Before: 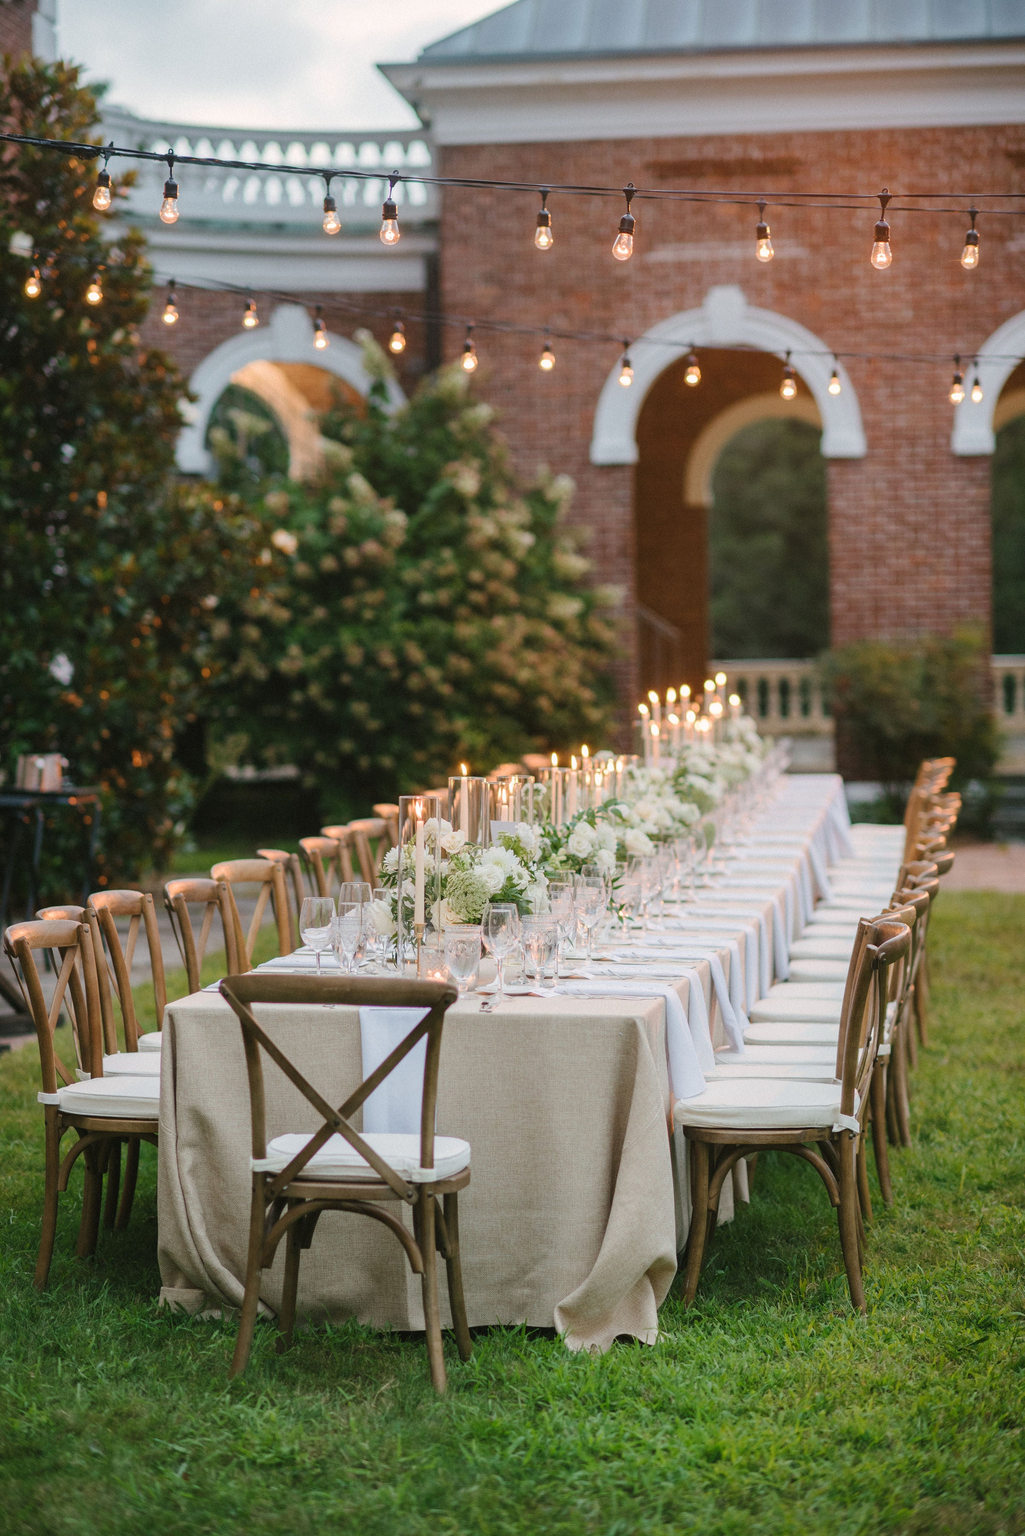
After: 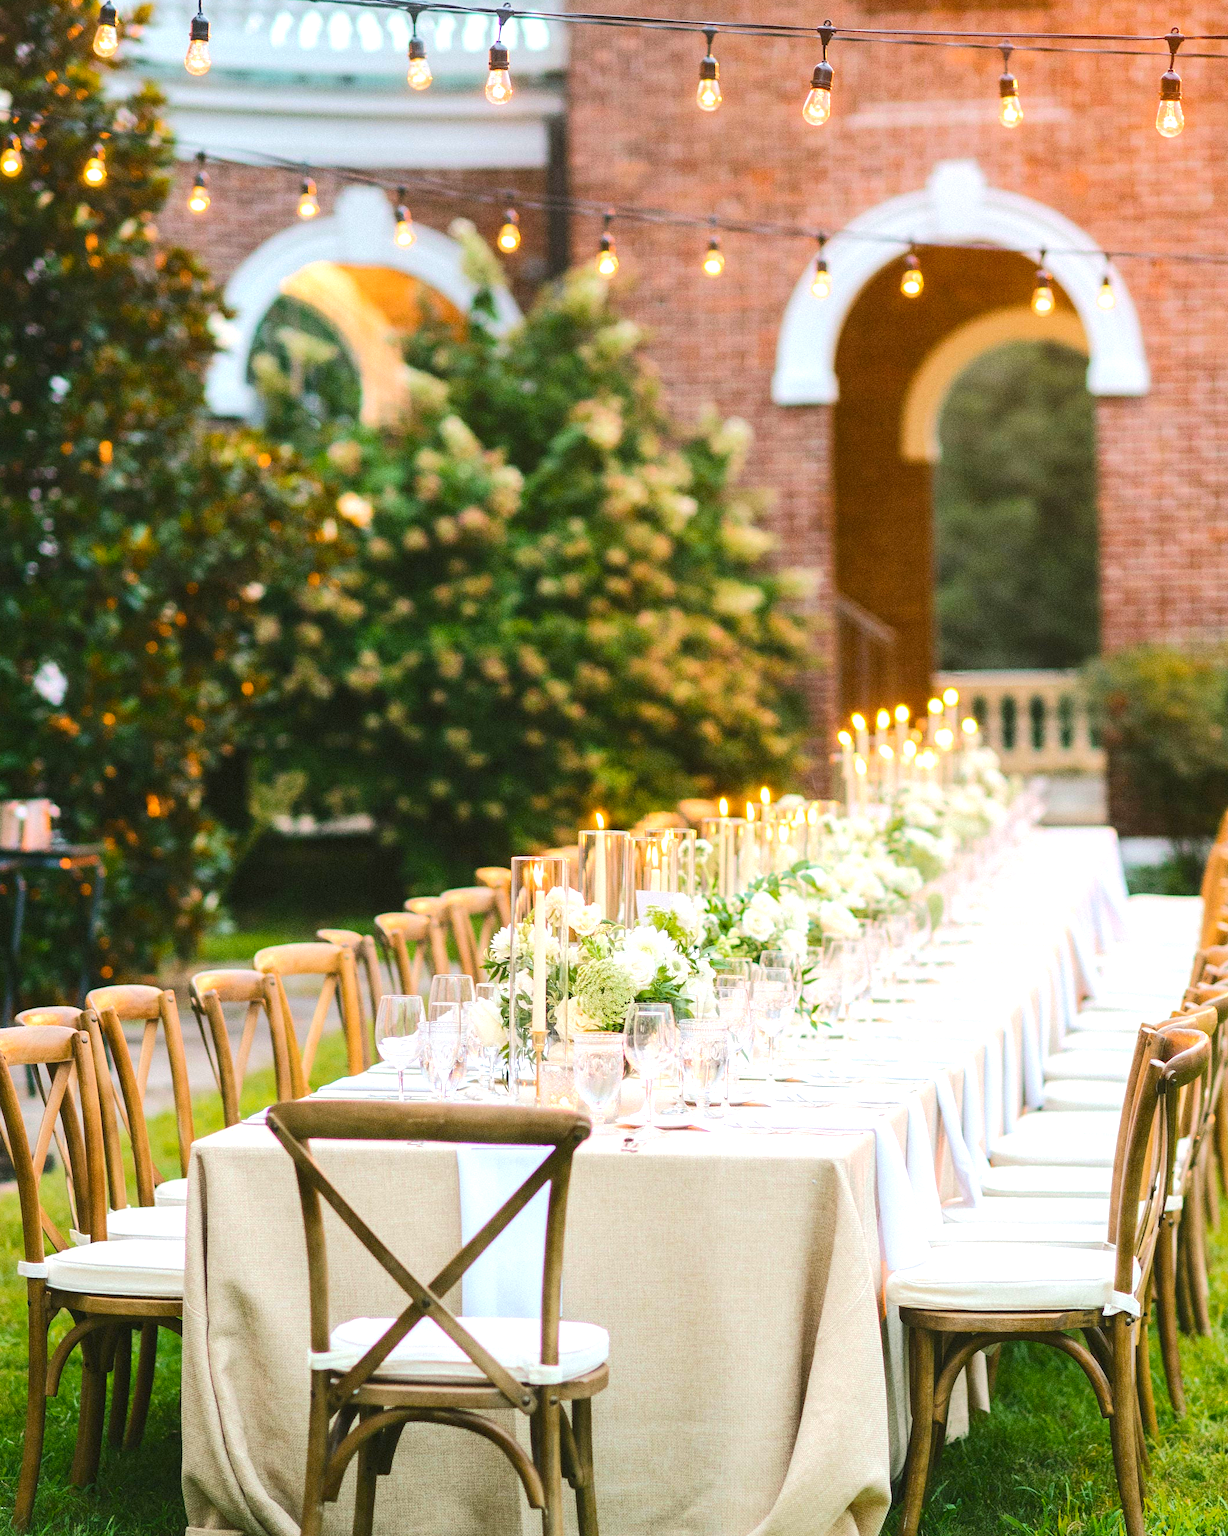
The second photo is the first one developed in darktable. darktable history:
color balance rgb: shadows lift › chroma 0.788%, shadows lift › hue 115.89°, perceptual saturation grading › global saturation 31.279%, global vibrance 20%
crop and rotate: left 2.46%, top 10.996%, right 9.759%, bottom 15.744%
tone curve: curves: ch0 [(0, 0) (0.003, 0.019) (0.011, 0.022) (0.025, 0.029) (0.044, 0.041) (0.069, 0.06) (0.1, 0.09) (0.136, 0.123) (0.177, 0.163) (0.224, 0.206) (0.277, 0.268) (0.335, 0.35) (0.399, 0.436) (0.468, 0.526) (0.543, 0.624) (0.623, 0.713) (0.709, 0.779) (0.801, 0.845) (0.898, 0.912) (1, 1)], color space Lab, independent channels, preserve colors basic power
exposure: black level correction 0, exposure 0.882 EV, compensate highlight preservation false
